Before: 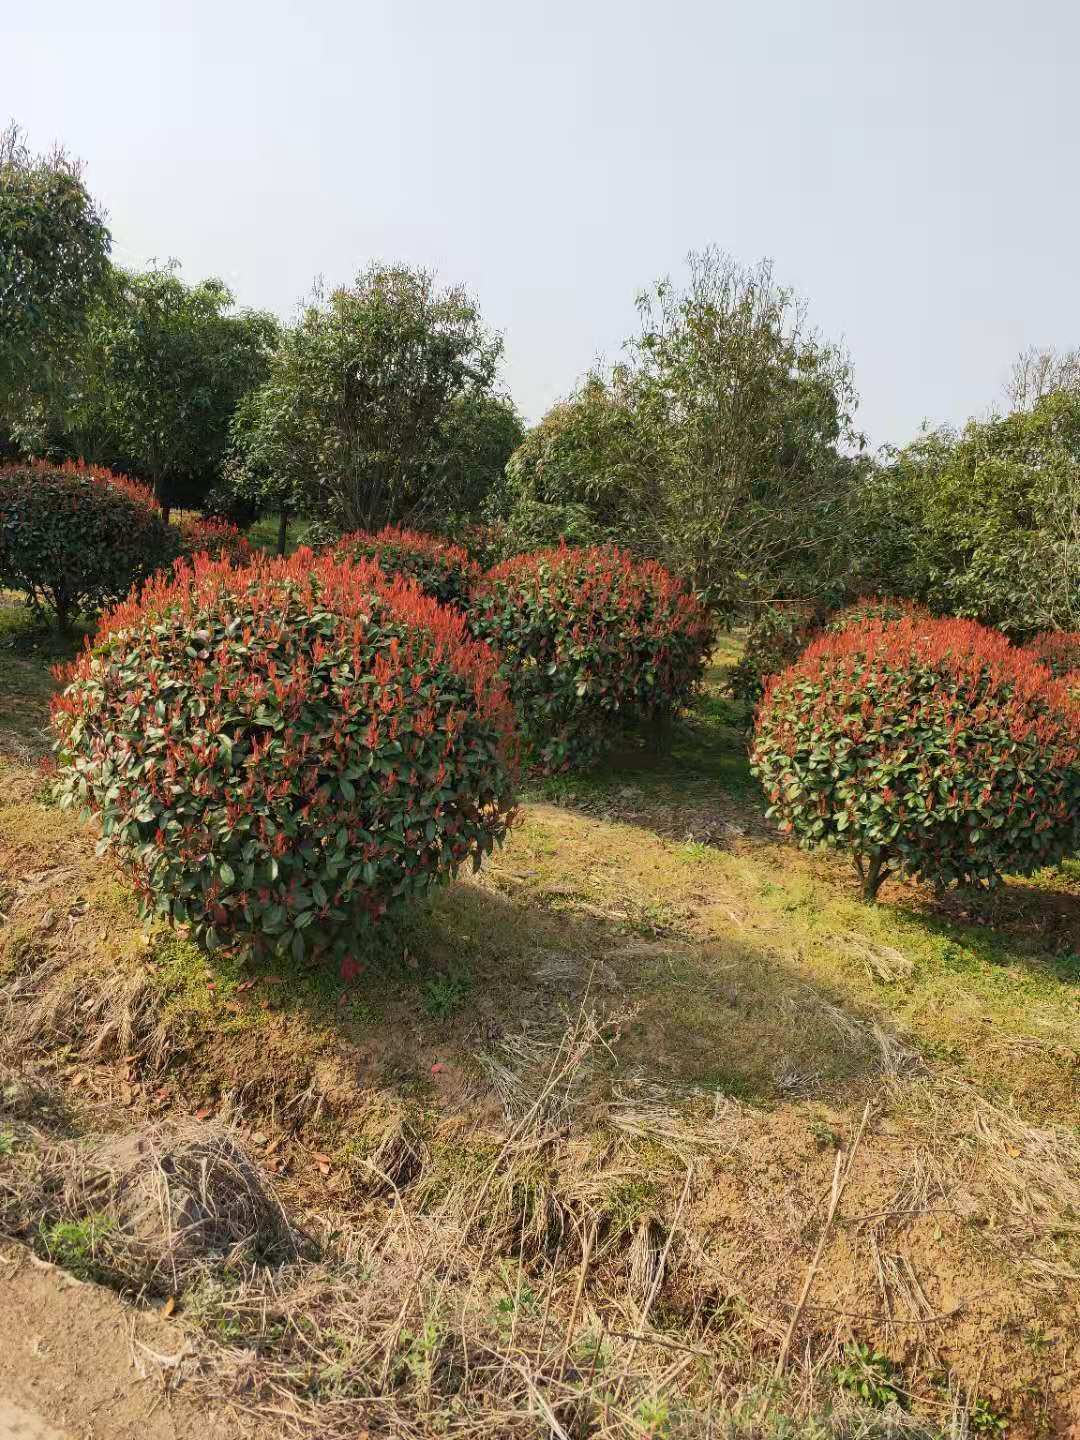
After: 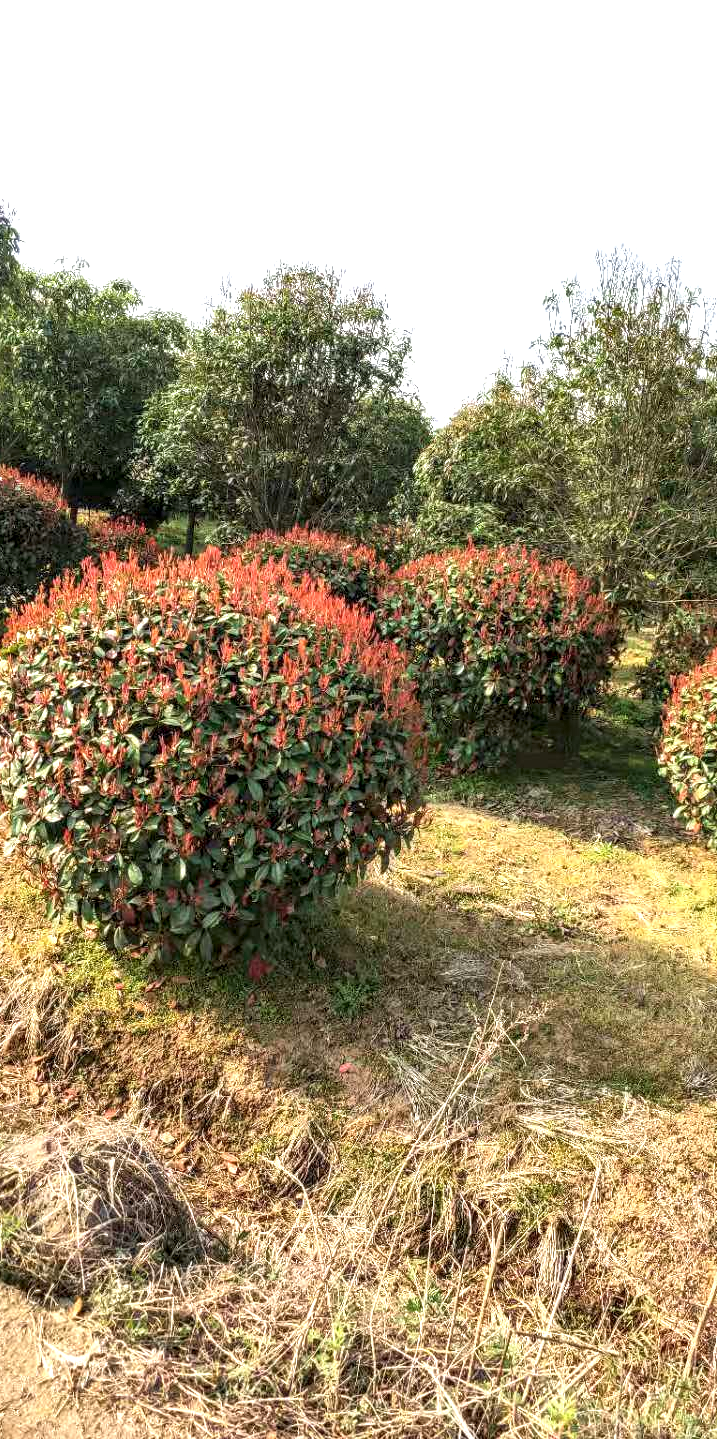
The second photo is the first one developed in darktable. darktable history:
crop and rotate: left 8.543%, right 25.049%
exposure: black level correction 0, exposure 0.7 EV, compensate highlight preservation false
local contrast: detail 150%
vignetting: fall-off start 116.55%, fall-off radius 58.7%, dithering 8-bit output
